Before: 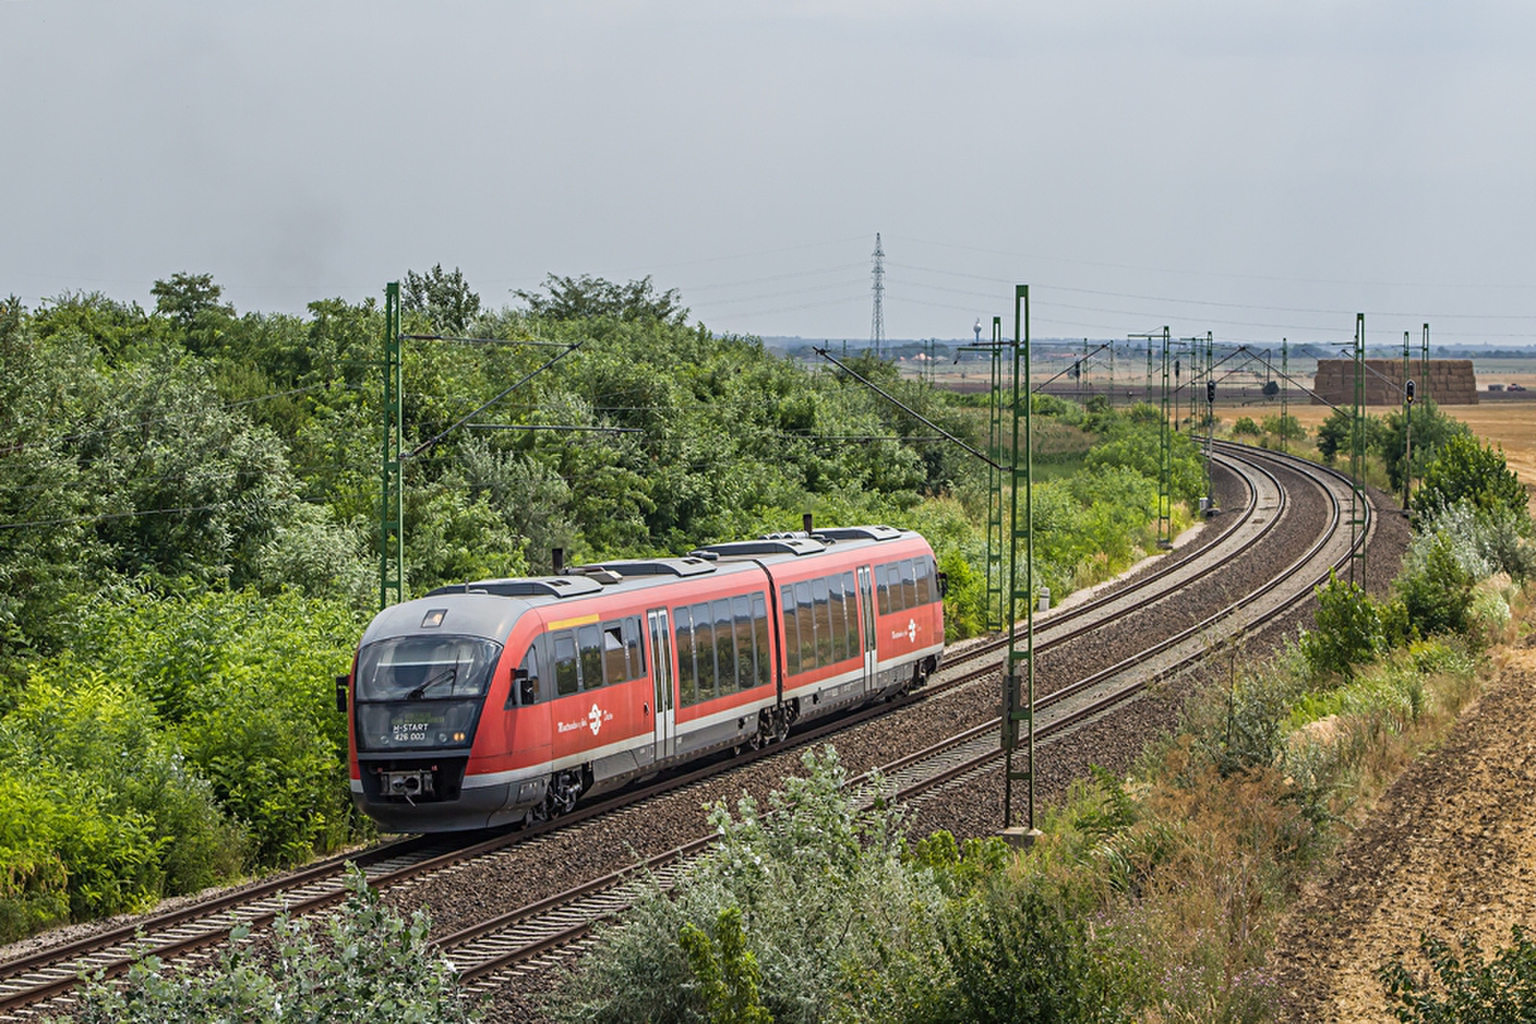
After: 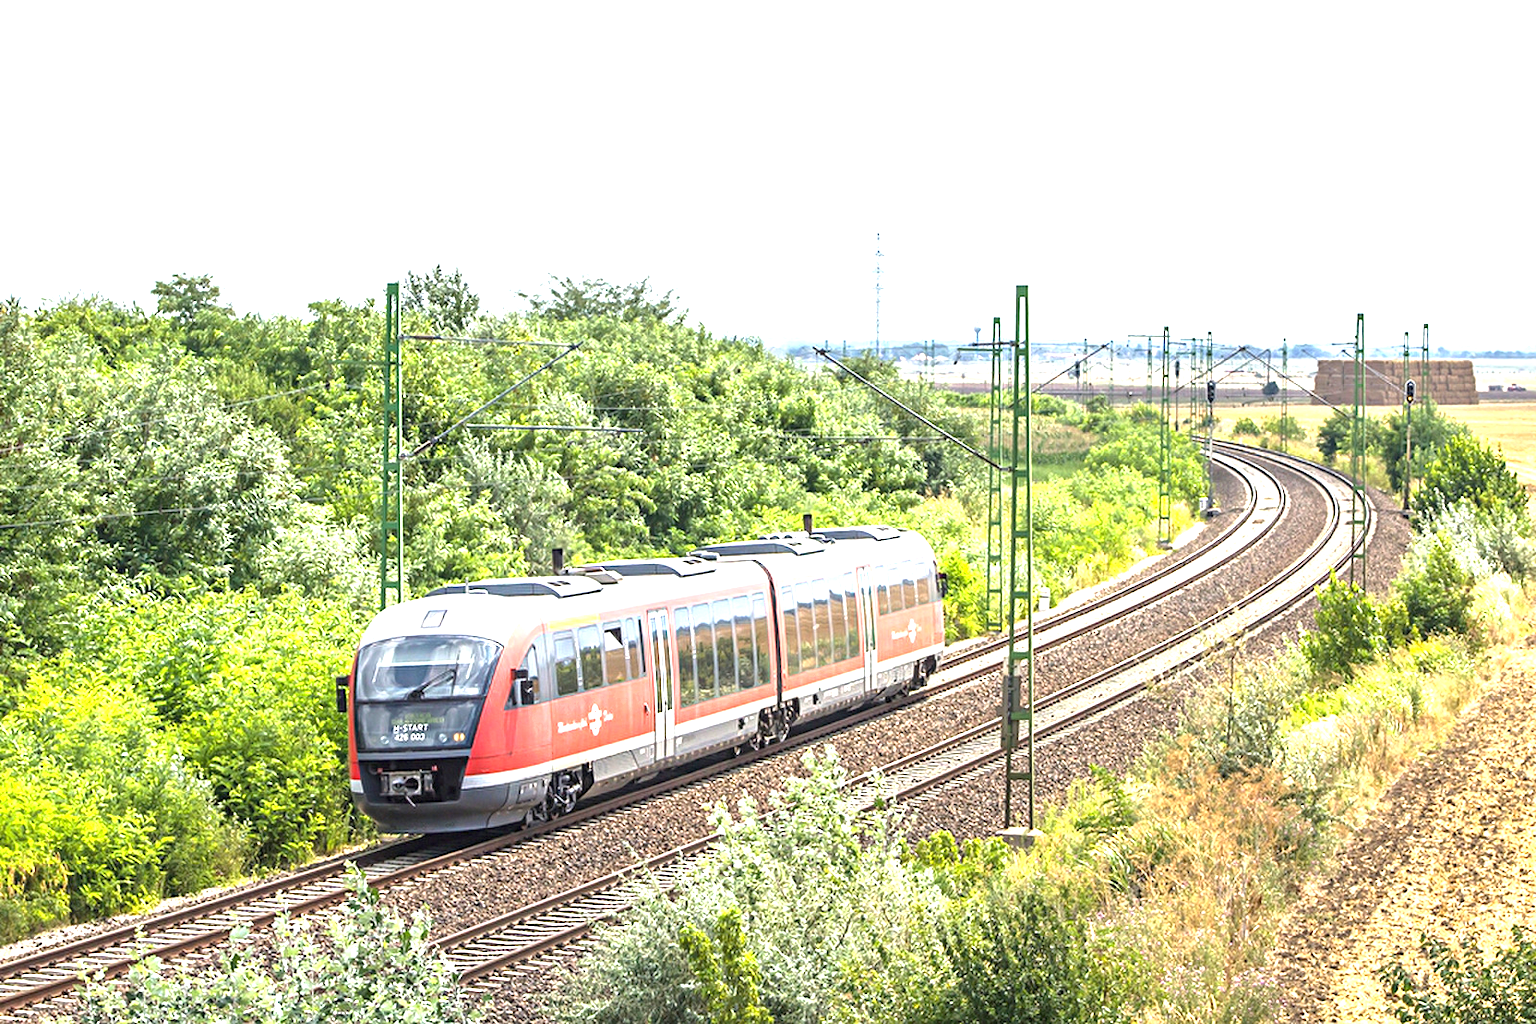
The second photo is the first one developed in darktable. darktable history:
shadows and highlights: radius 127.78, shadows 21.25, highlights -22.64, low approximation 0.01
exposure: exposure 2.001 EV, compensate highlight preservation false
